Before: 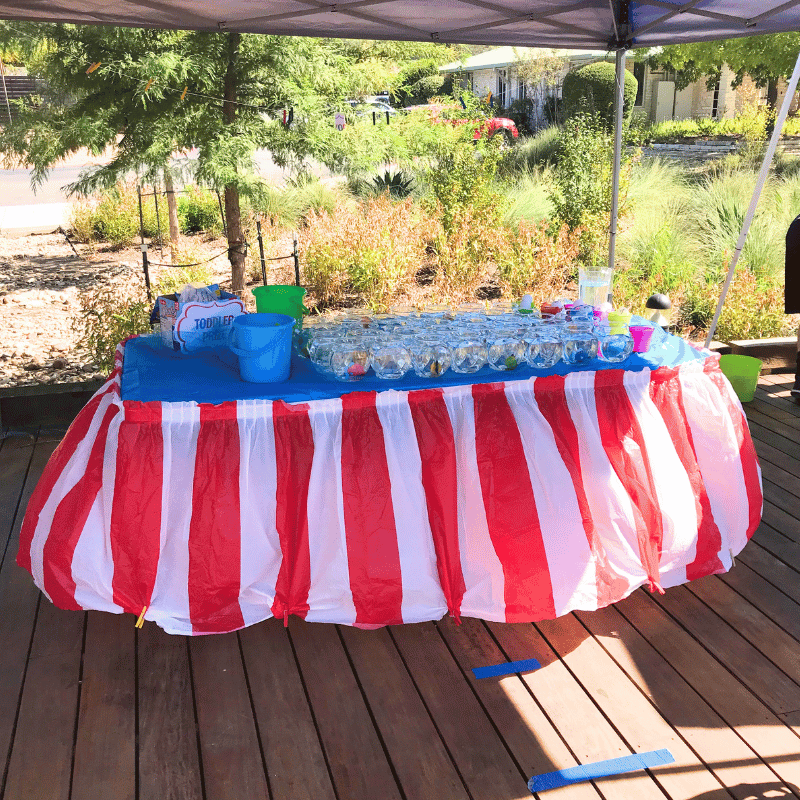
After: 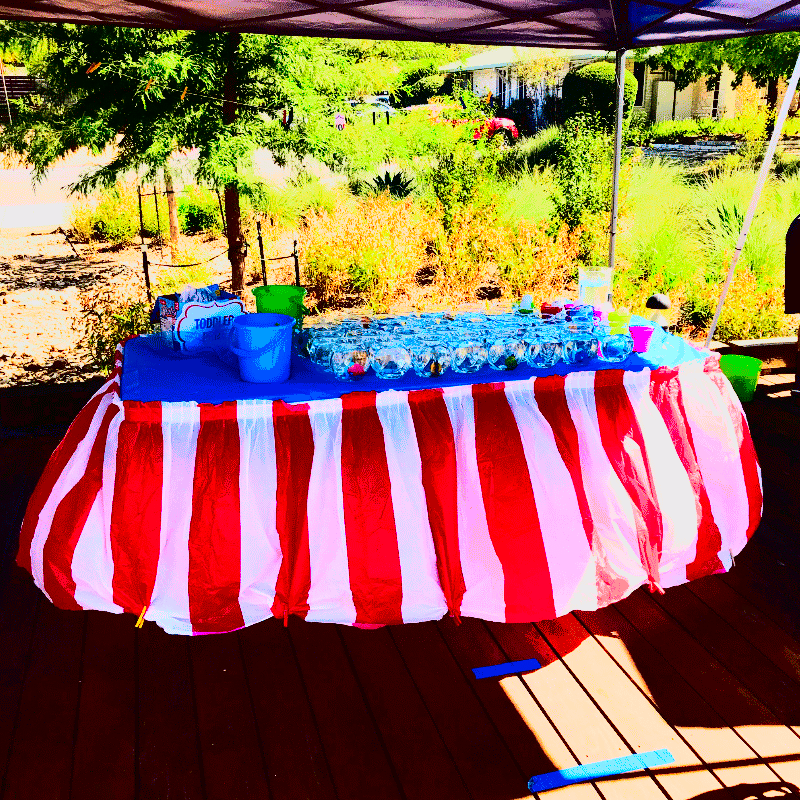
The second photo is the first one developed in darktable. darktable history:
contrast brightness saturation: contrast 0.77, brightness -1, saturation 1
filmic rgb: middle gray luminance 18.42%, black relative exposure -9 EV, white relative exposure 3.75 EV, threshold 6 EV, target black luminance 0%, hardness 4.85, latitude 67.35%, contrast 0.955, highlights saturation mix 20%, shadows ↔ highlights balance 21.36%, add noise in highlights 0, preserve chrominance luminance Y, color science v3 (2019), use custom middle-gray values true, iterations of high-quality reconstruction 0, contrast in highlights soft, enable highlight reconstruction true
exposure: black level correction -0.002, exposure 0.54 EV, compensate highlight preservation false
lowpass: radius 0.1, contrast 0.85, saturation 1.1, unbound 0
